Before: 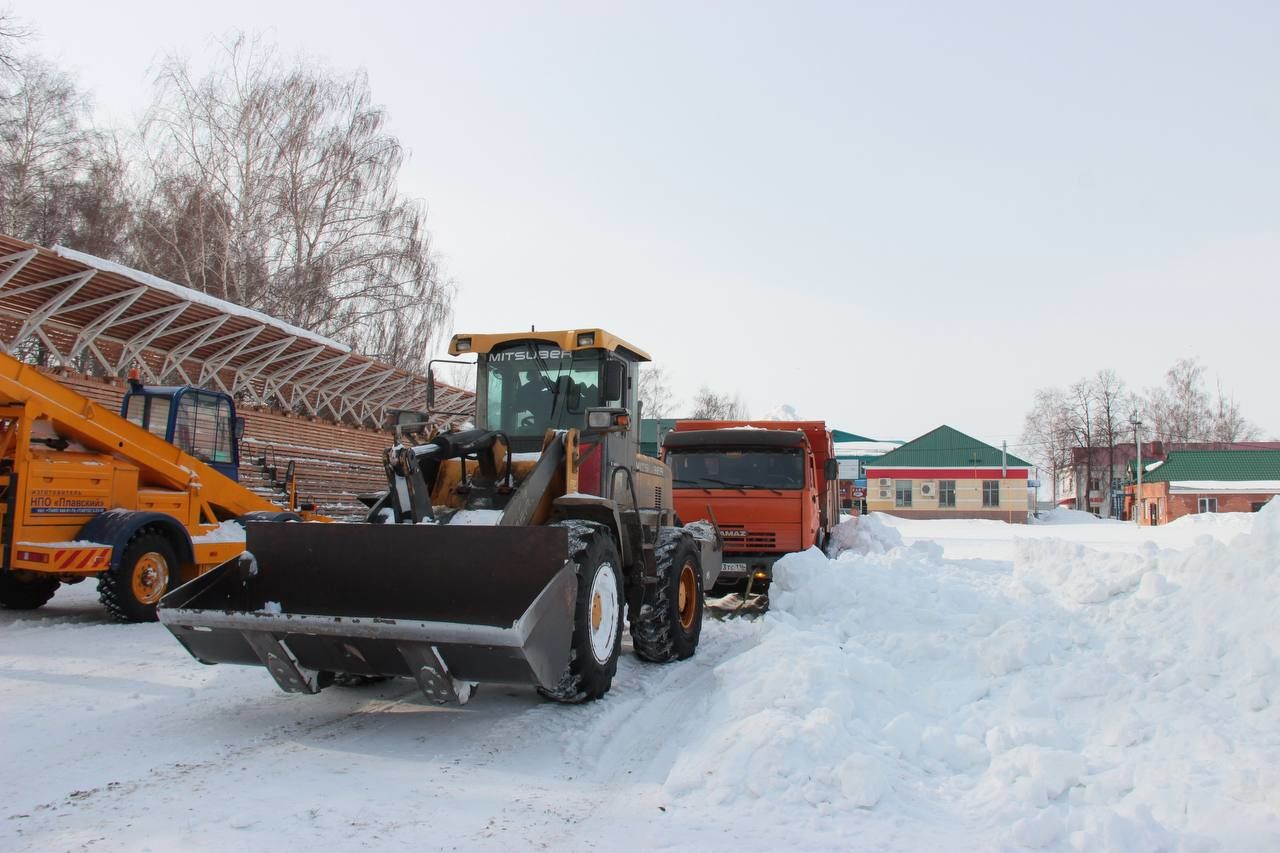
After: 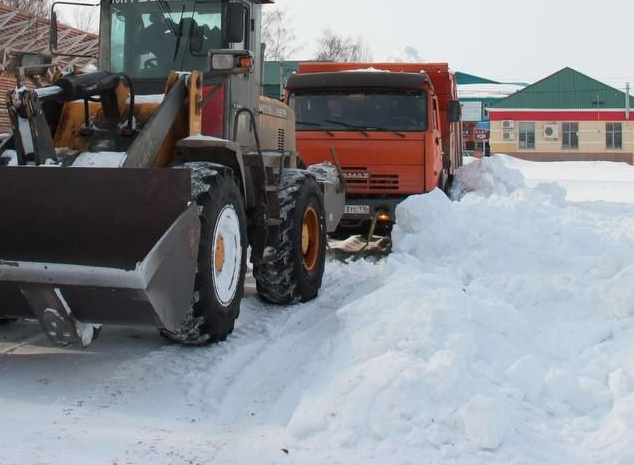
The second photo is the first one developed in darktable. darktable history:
crop: left 29.5%, top 41.988%, right 20.943%, bottom 3.487%
